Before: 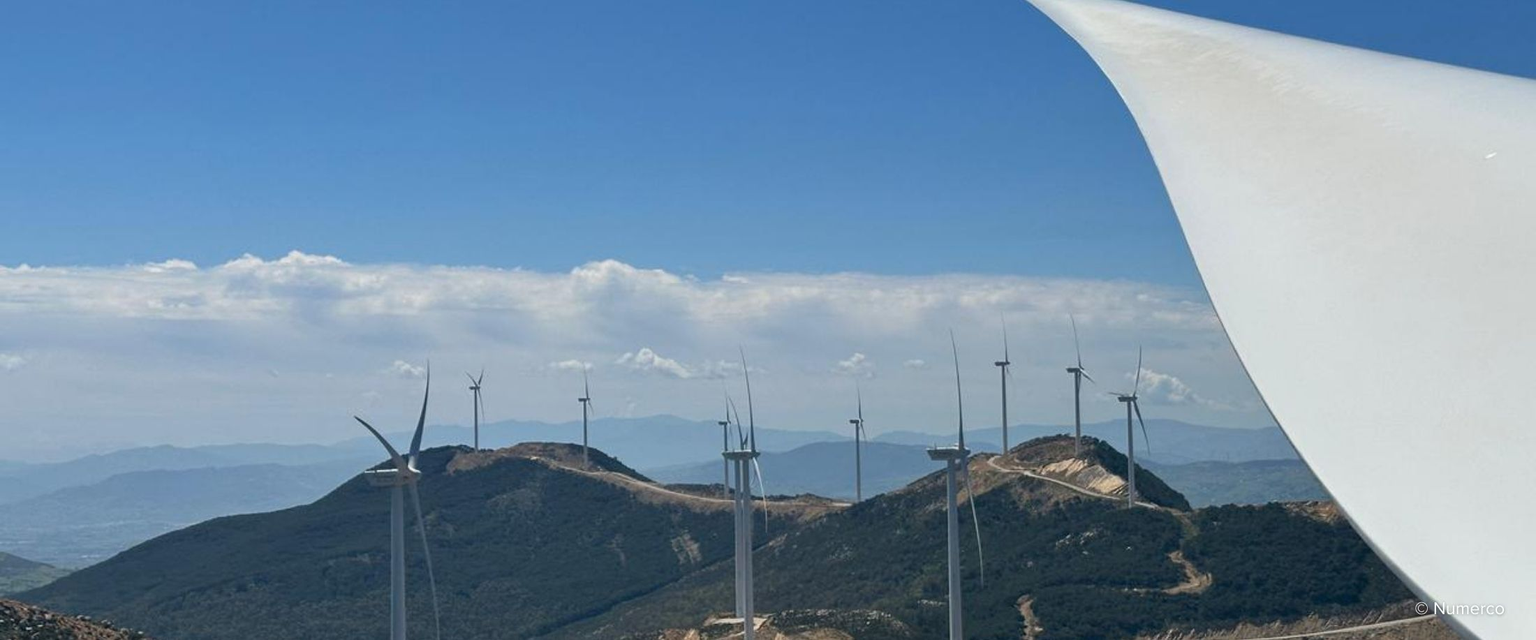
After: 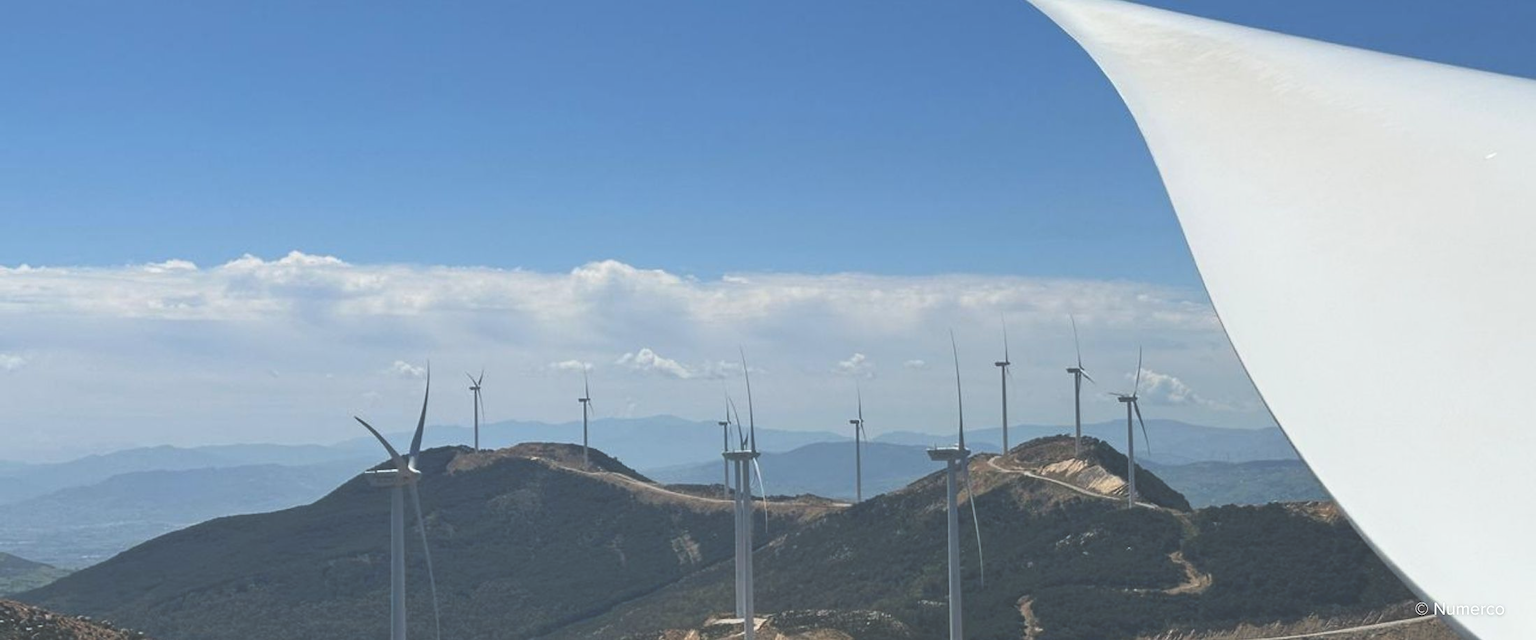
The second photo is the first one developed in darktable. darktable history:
shadows and highlights: shadows -0.578, highlights 39
exposure: black level correction -0.039, exposure 0.064 EV, compensate exposure bias true, compensate highlight preservation false
